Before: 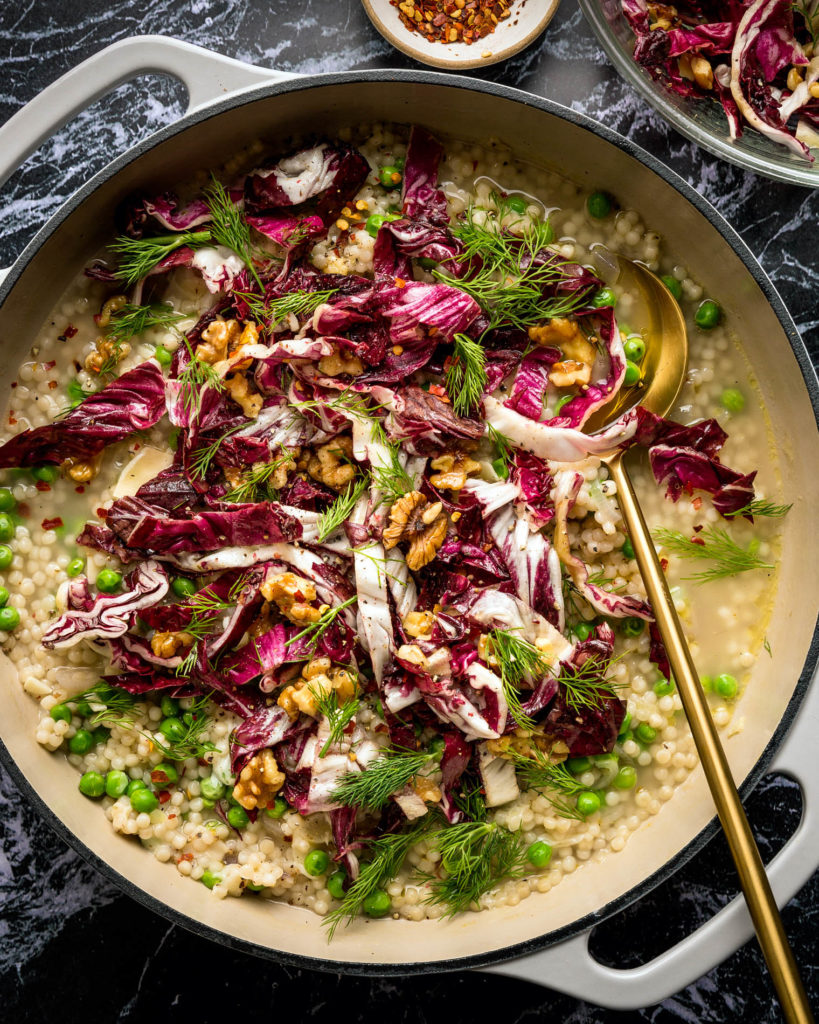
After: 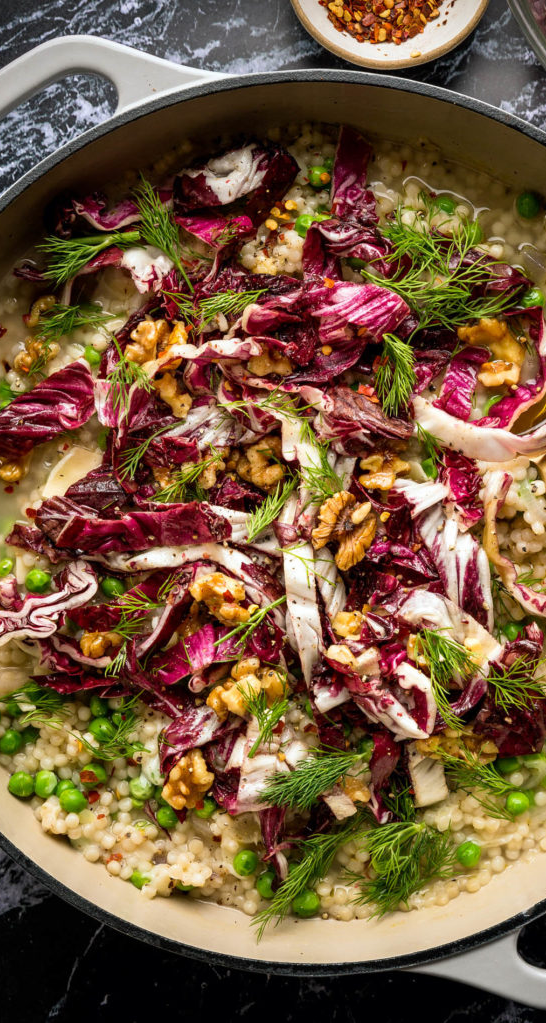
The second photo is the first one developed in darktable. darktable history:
crop and rotate: left 8.677%, right 24.576%
